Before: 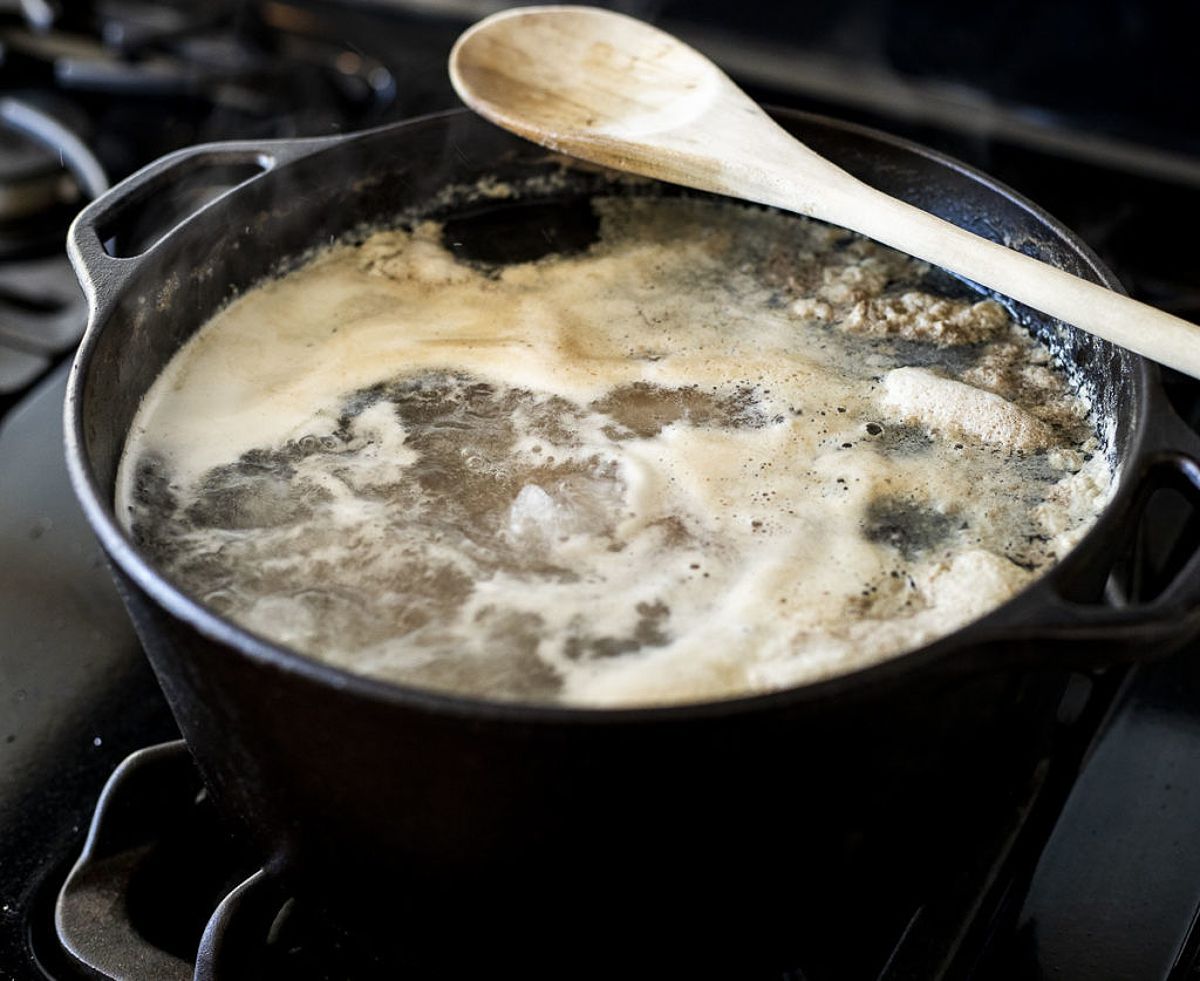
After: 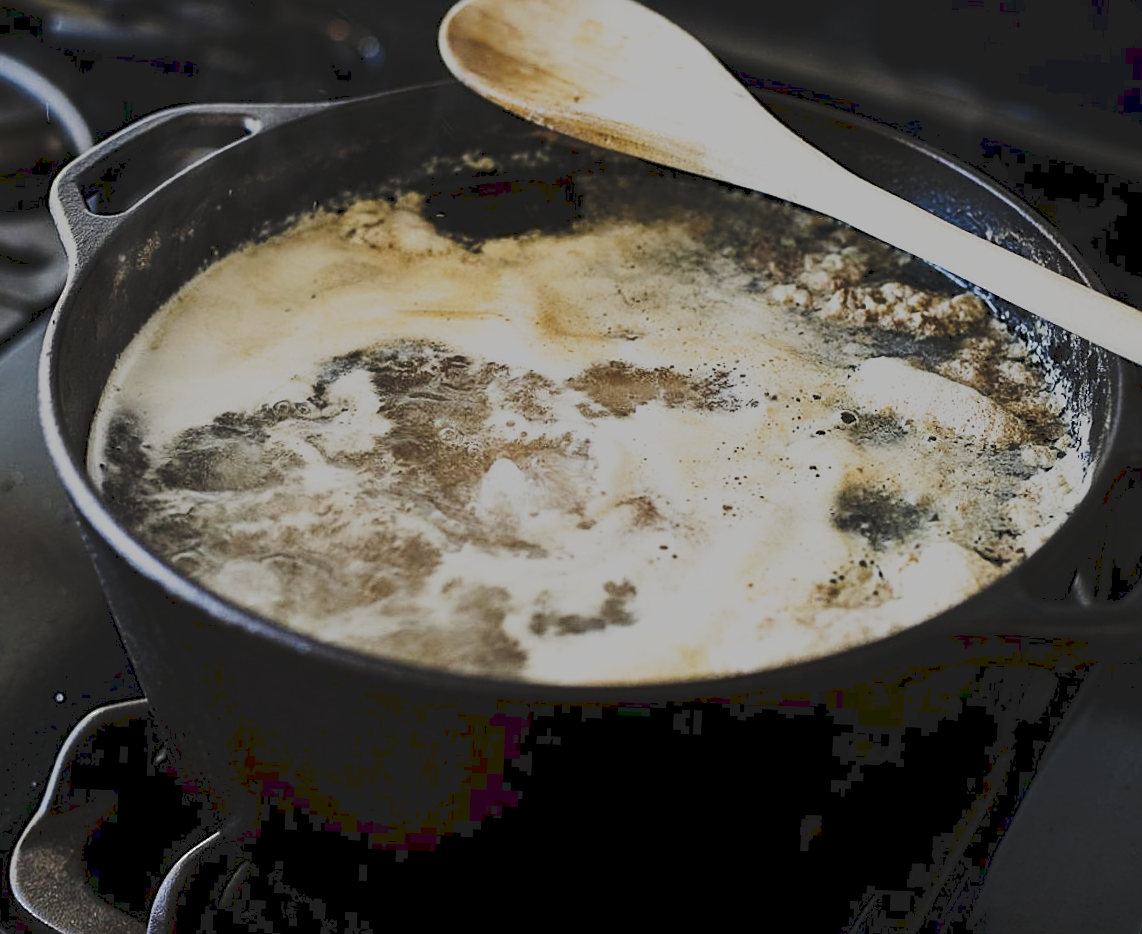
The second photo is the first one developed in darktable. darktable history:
tone curve: curves: ch0 [(0, 0) (0.003, 0.118) (0.011, 0.118) (0.025, 0.122) (0.044, 0.131) (0.069, 0.142) (0.1, 0.155) (0.136, 0.168) (0.177, 0.183) (0.224, 0.216) (0.277, 0.265) (0.335, 0.337) (0.399, 0.415) (0.468, 0.506) (0.543, 0.586) (0.623, 0.665) (0.709, 0.716) (0.801, 0.737) (0.898, 0.744) (1, 1)], preserve colors none
crop and rotate: angle -2.38°
sharpen: on, module defaults
graduated density: rotation 5.63°, offset 76.9
